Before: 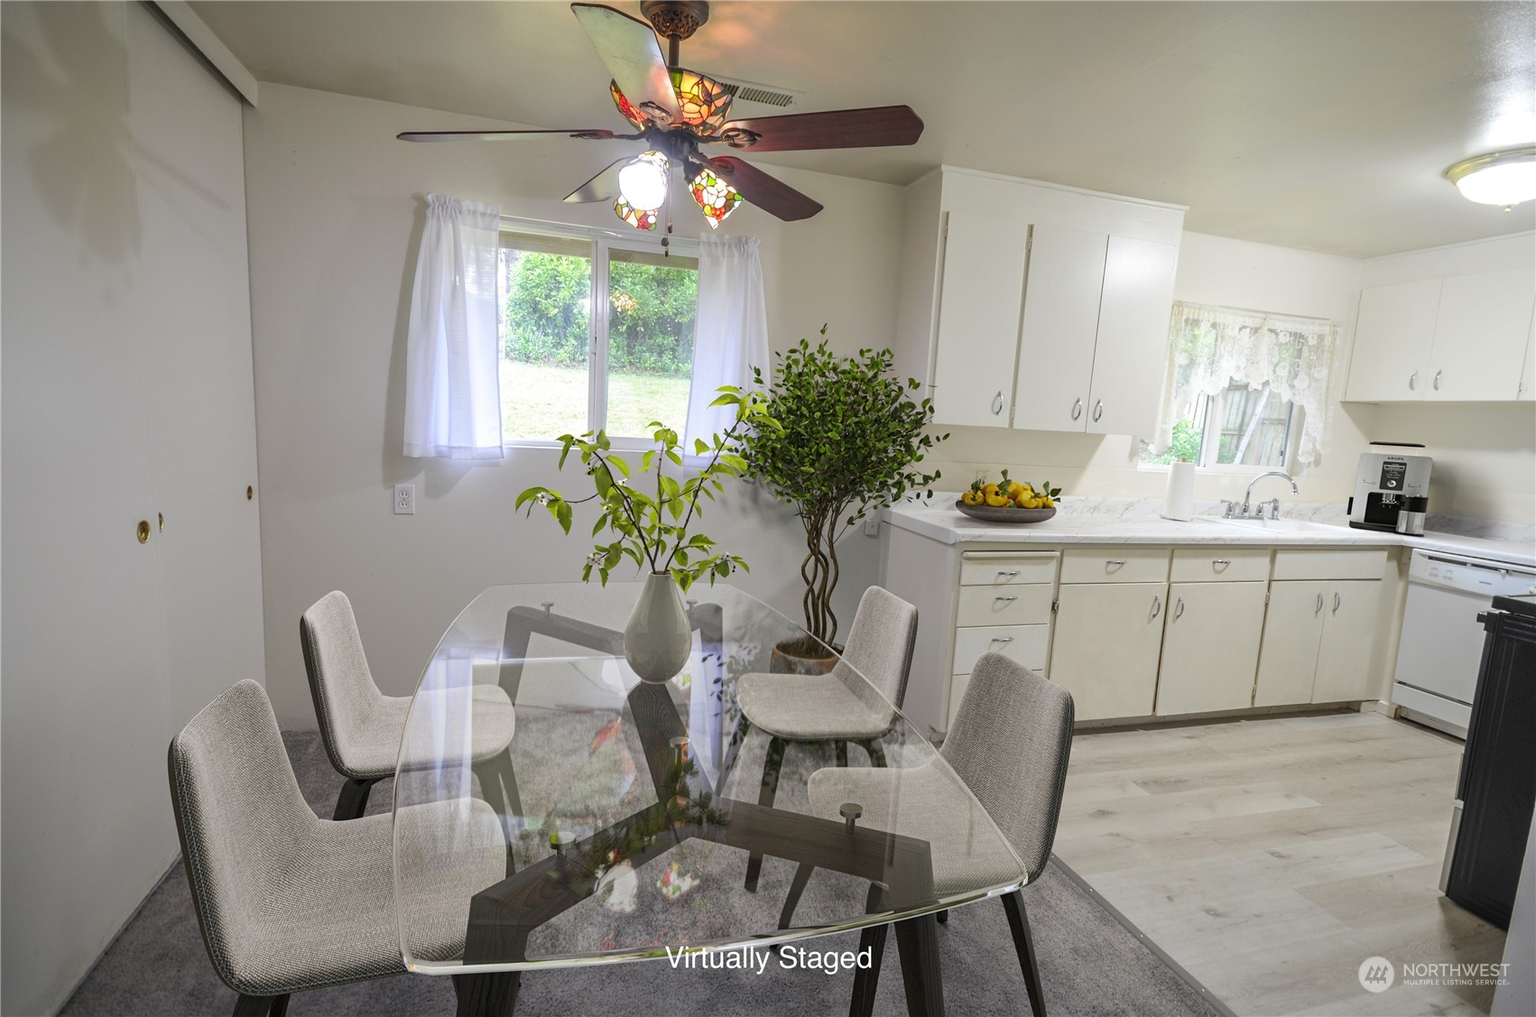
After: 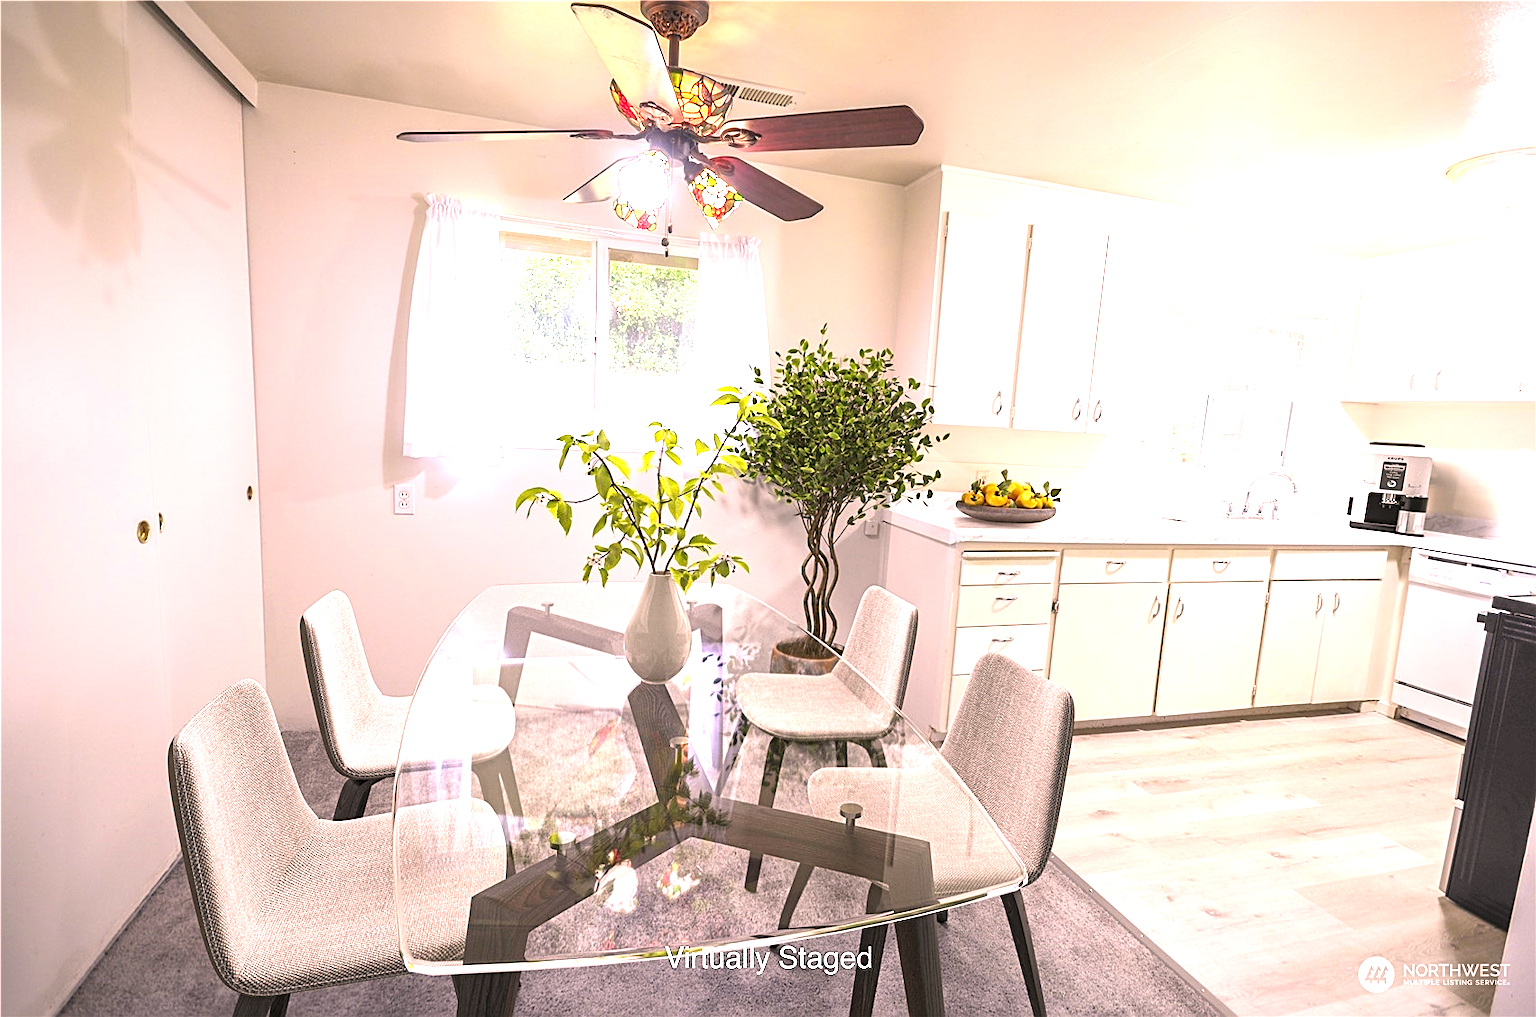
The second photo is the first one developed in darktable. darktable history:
sharpen: on, module defaults
exposure: black level correction 0, exposure 1.455 EV, compensate highlight preservation false
color correction: highlights a* 14.64, highlights b* 4.81
